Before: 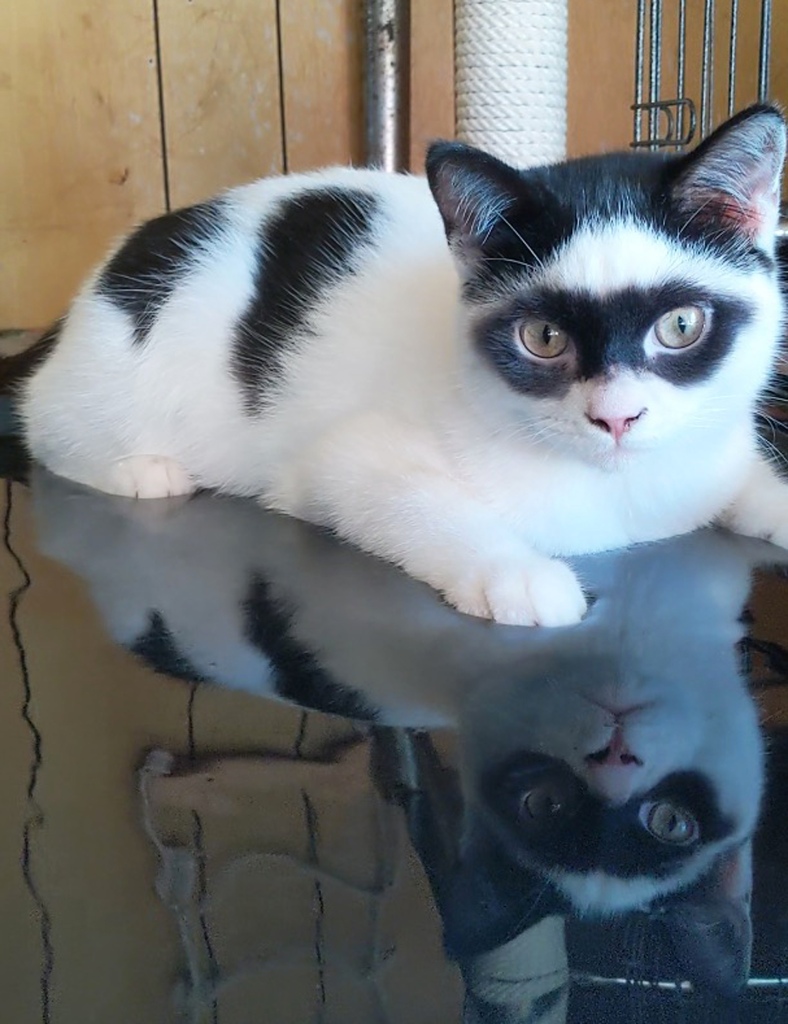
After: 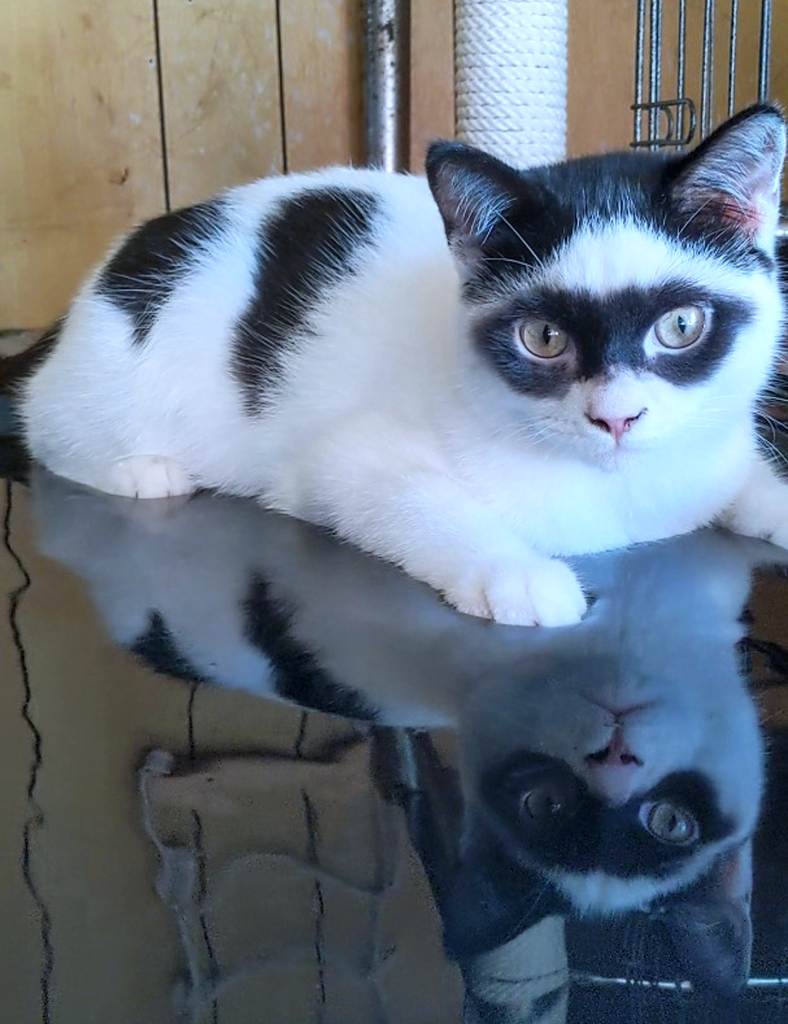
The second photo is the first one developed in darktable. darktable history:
white balance: red 0.931, blue 1.11
local contrast: on, module defaults
